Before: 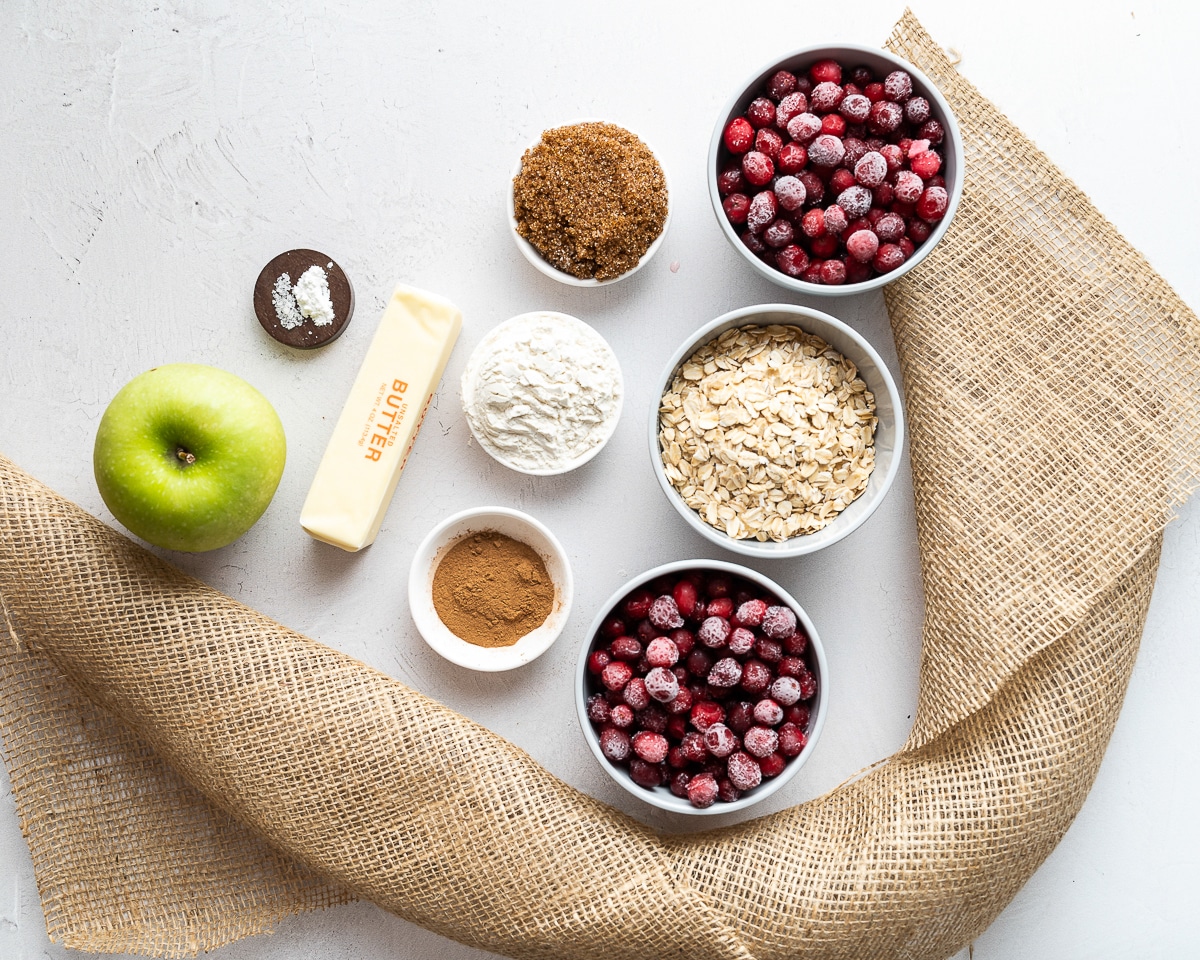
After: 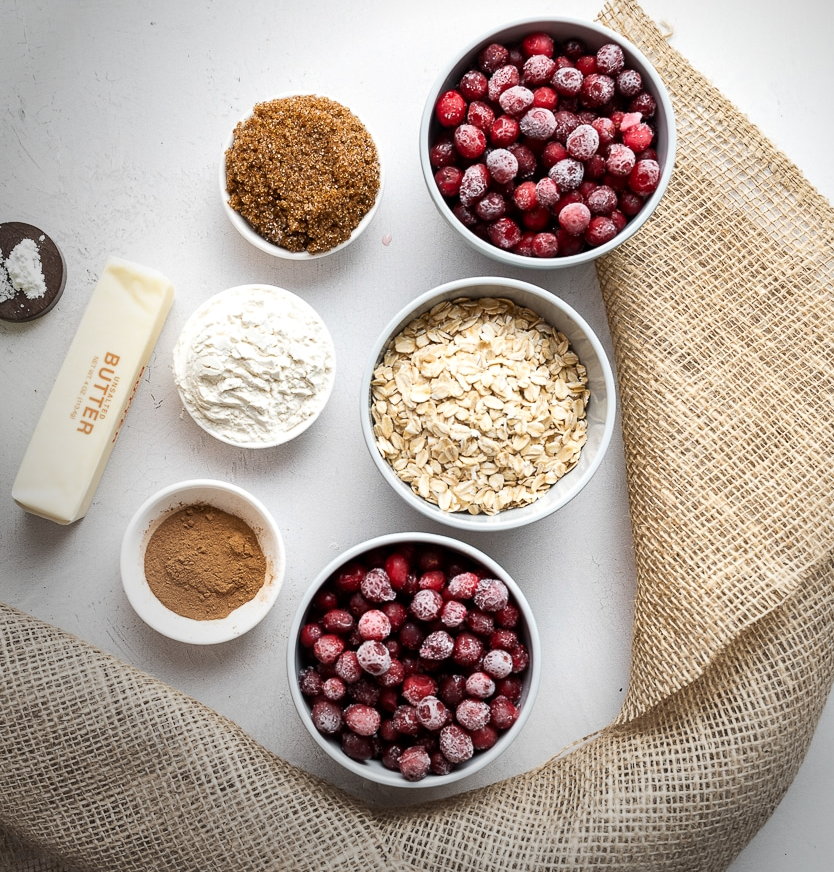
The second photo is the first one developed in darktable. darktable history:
crop and rotate: left 24.034%, top 2.838%, right 6.406%, bottom 6.299%
local contrast: mode bilateral grid, contrast 20, coarseness 50, detail 120%, midtone range 0.2
vignetting: fall-off start 73.57%, center (0.22, -0.235)
